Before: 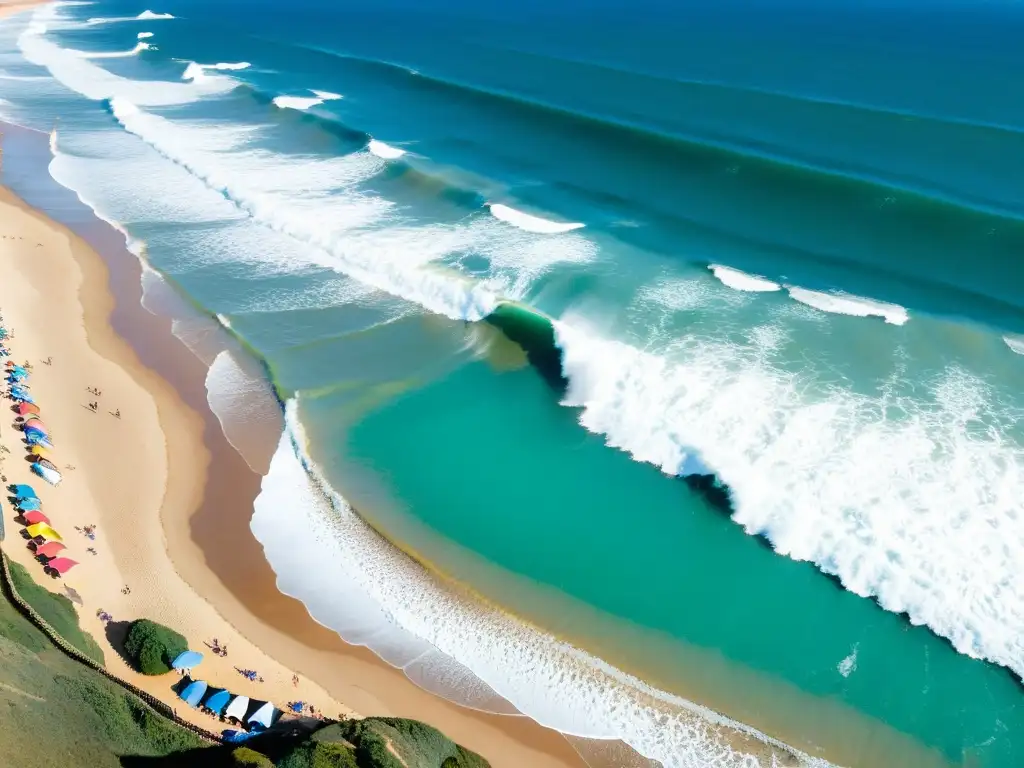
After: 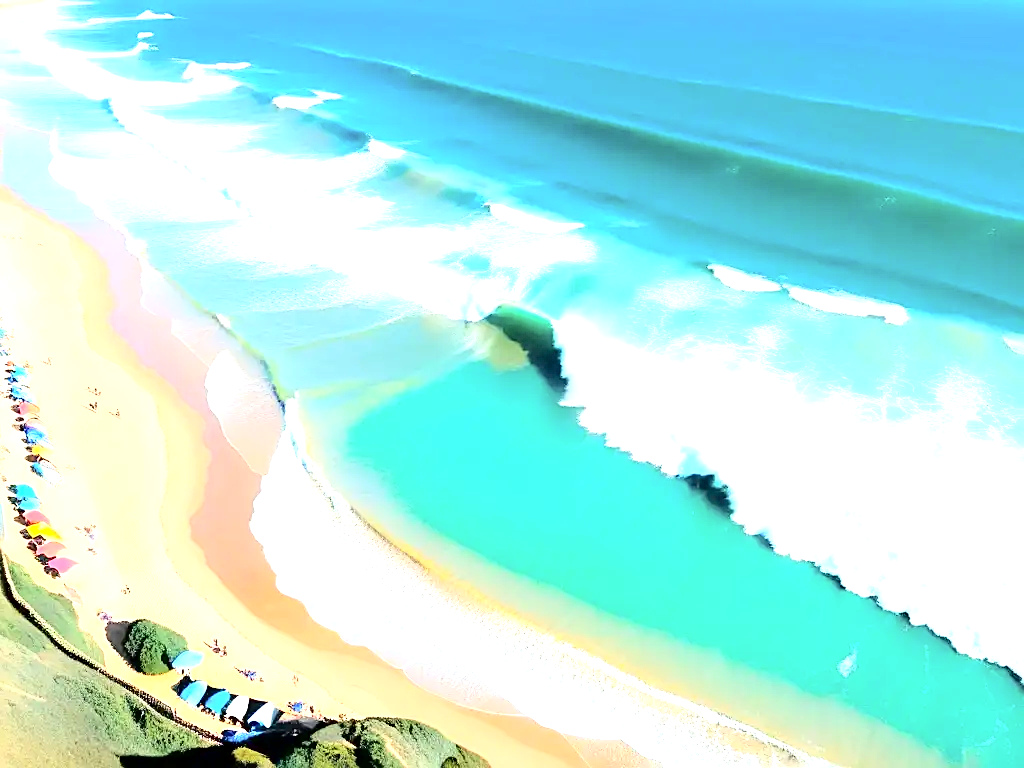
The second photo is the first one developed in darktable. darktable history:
contrast brightness saturation: brightness 0.146
sharpen: on, module defaults
exposure: black level correction 0.001, exposure 1.309 EV, compensate highlight preservation false
tone curve: curves: ch0 [(0, 0) (0.003, 0.003) (0.011, 0.005) (0.025, 0.008) (0.044, 0.012) (0.069, 0.02) (0.1, 0.031) (0.136, 0.047) (0.177, 0.088) (0.224, 0.141) (0.277, 0.222) (0.335, 0.32) (0.399, 0.422) (0.468, 0.523) (0.543, 0.623) (0.623, 0.716) (0.709, 0.796) (0.801, 0.88) (0.898, 0.958) (1, 1)], color space Lab, independent channels, preserve colors none
